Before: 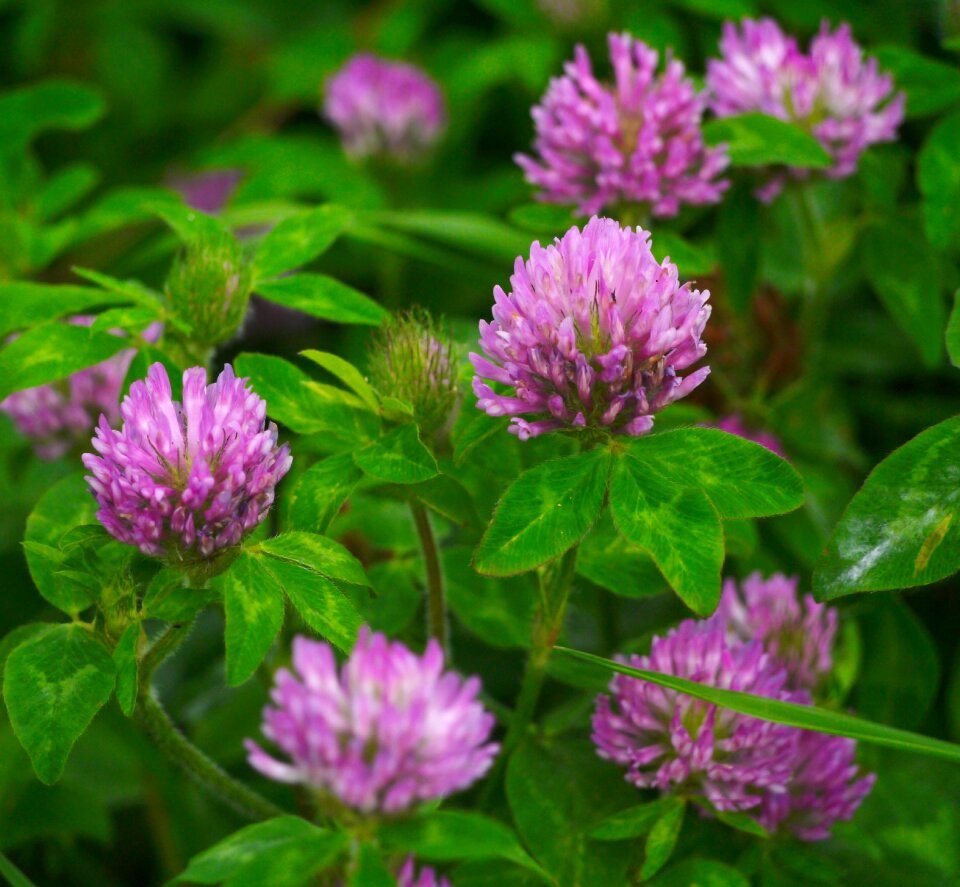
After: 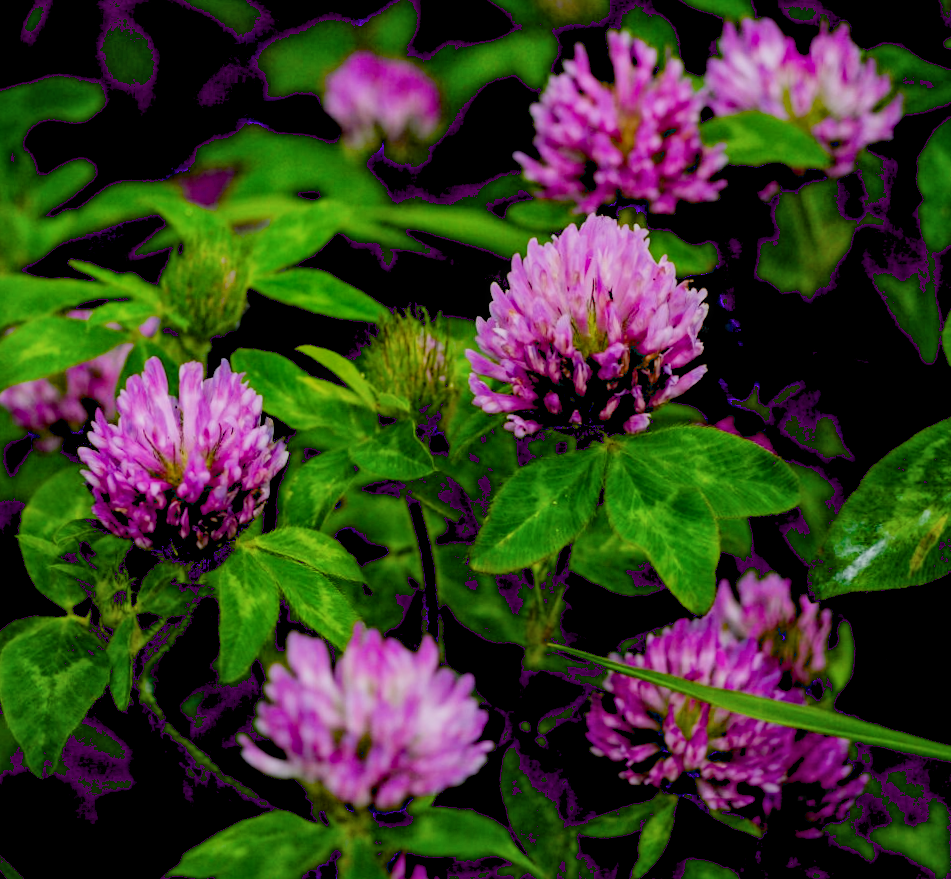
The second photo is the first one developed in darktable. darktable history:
local contrast: on, module defaults
exposure: black level correction 0.057, compensate exposure bias true, compensate highlight preservation false
filmic rgb: black relative exposure -16 EV, white relative exposure 6.86 EV, threshold 5.94 EV, hardness 4.71, enable highlight reconstruction true
crop and rotate: angle -0.452°
